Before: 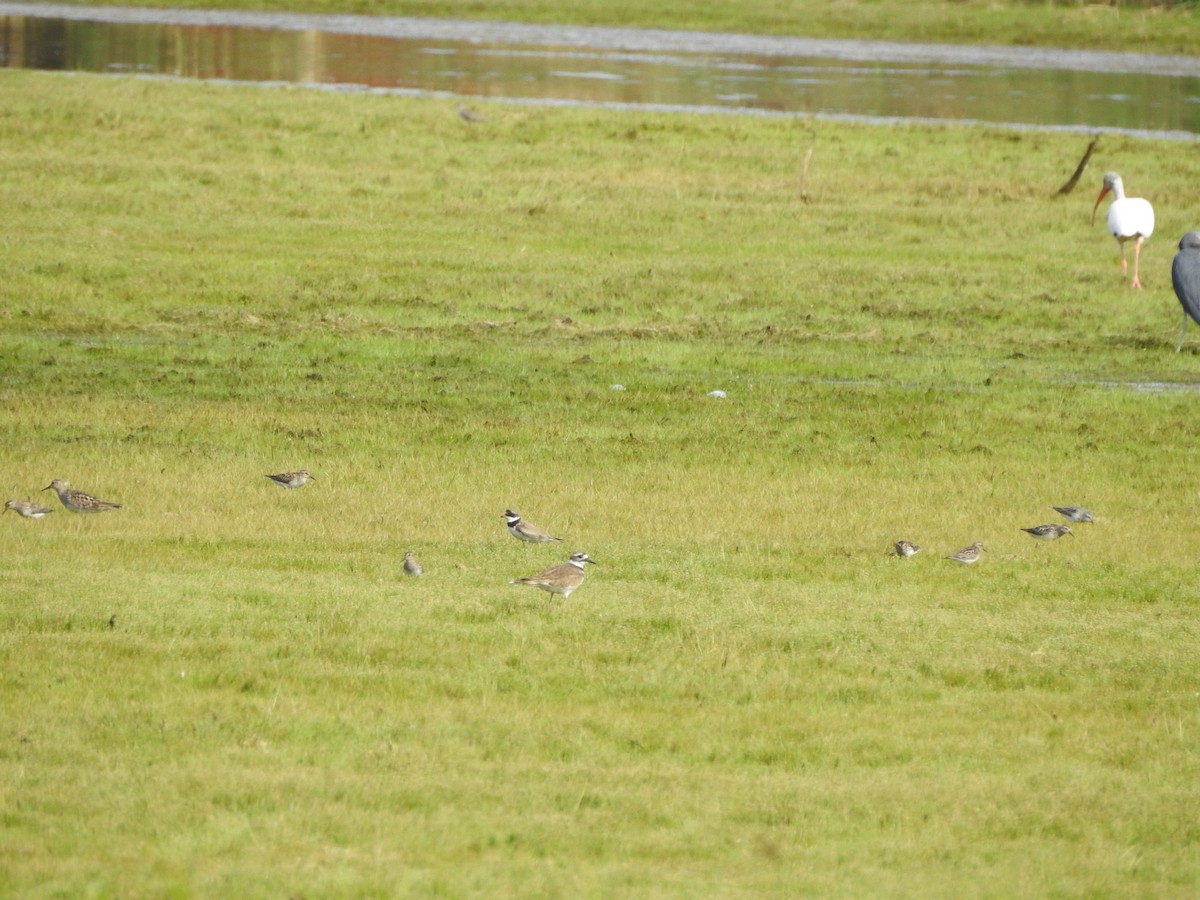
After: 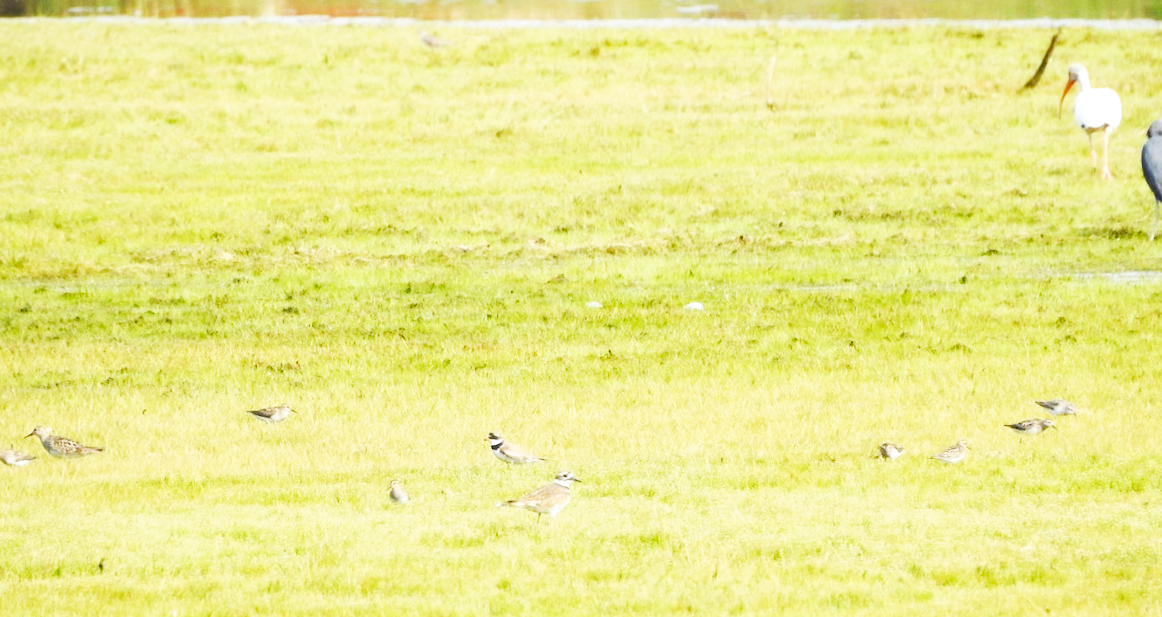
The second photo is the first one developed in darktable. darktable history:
base curve: curves: ch0 [(0, 0) (0.007, 0.004) (0.027, 0.03) (0.046, 0.07) (0.207, 0.54) (0.442, 0.872) (0.673, 0.972) (1, 1)], preserve colors none
rotate and perspective: rotation -3°, crop left 0.031, crop right 0.968, crop top 0.07, crop bottom 0.93
crop: left 0.387%, top 5.469%, bottom 19.809%
